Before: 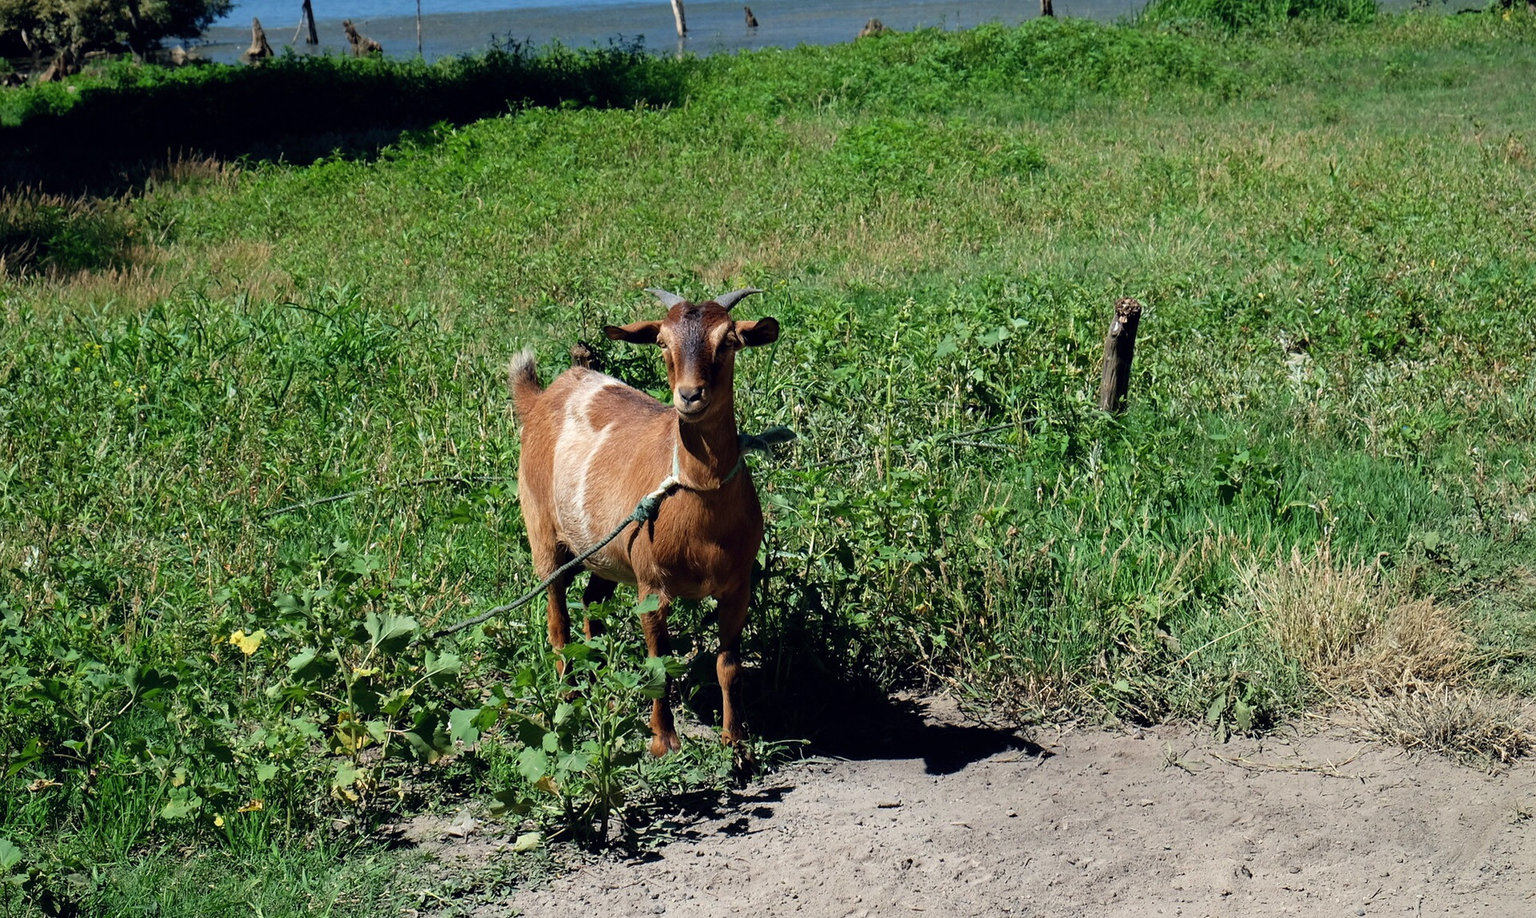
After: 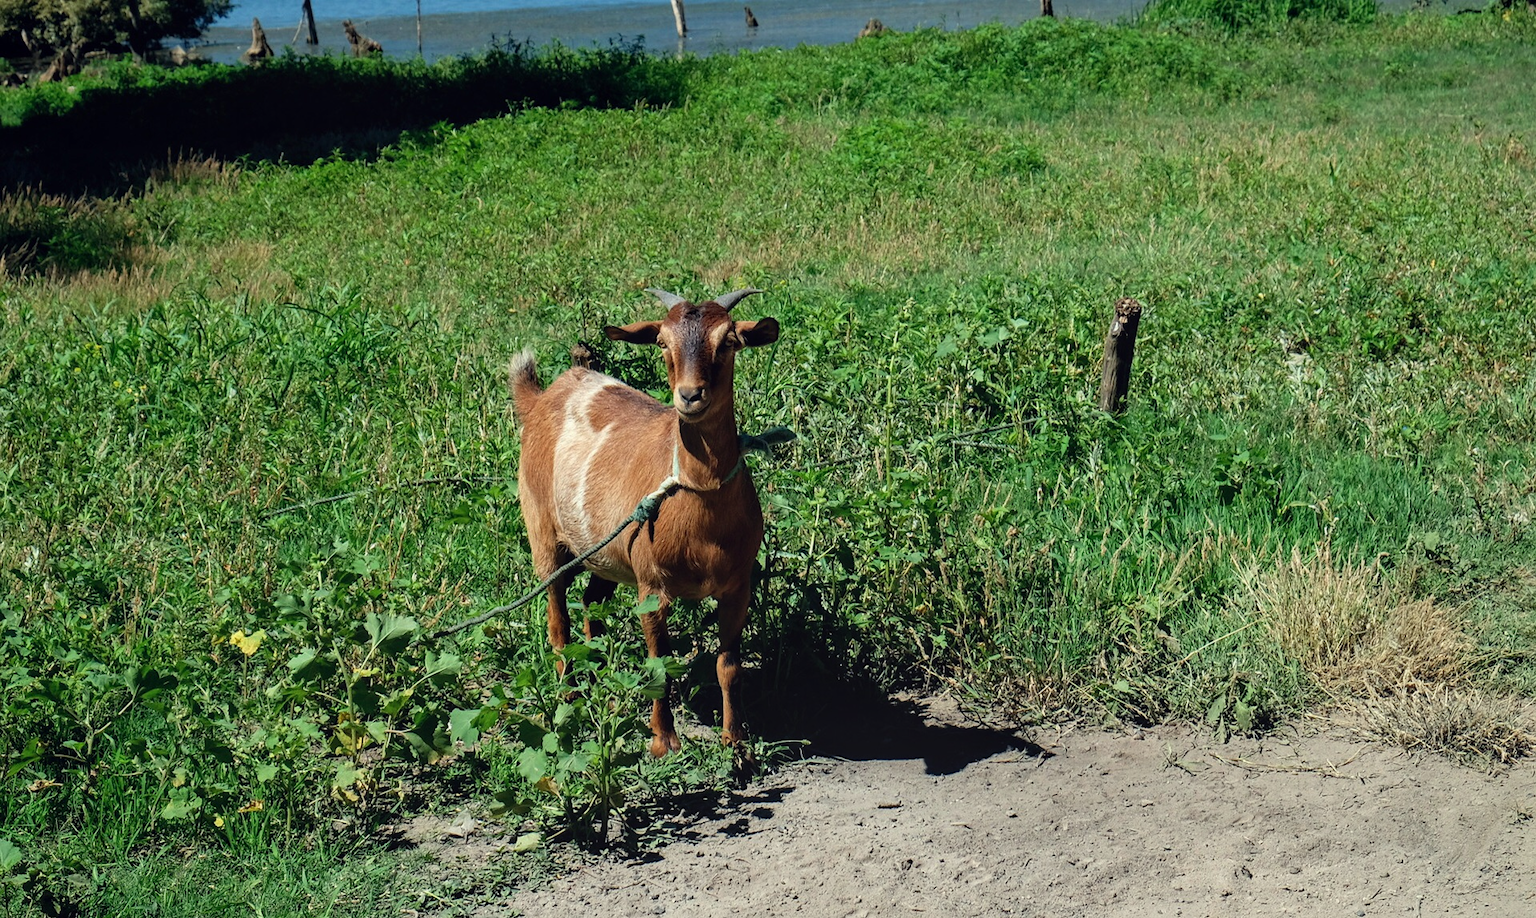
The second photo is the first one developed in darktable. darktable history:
white balance: red 1.045, blue 0.932
local contrast: detail 110%
color calibration: illuminant Planckian (black body), adaptation linear Bradford (ICC v4), x 0.361, y 0.366, temperature 4511.61 K, saturation algorithm version 1 (2020)
